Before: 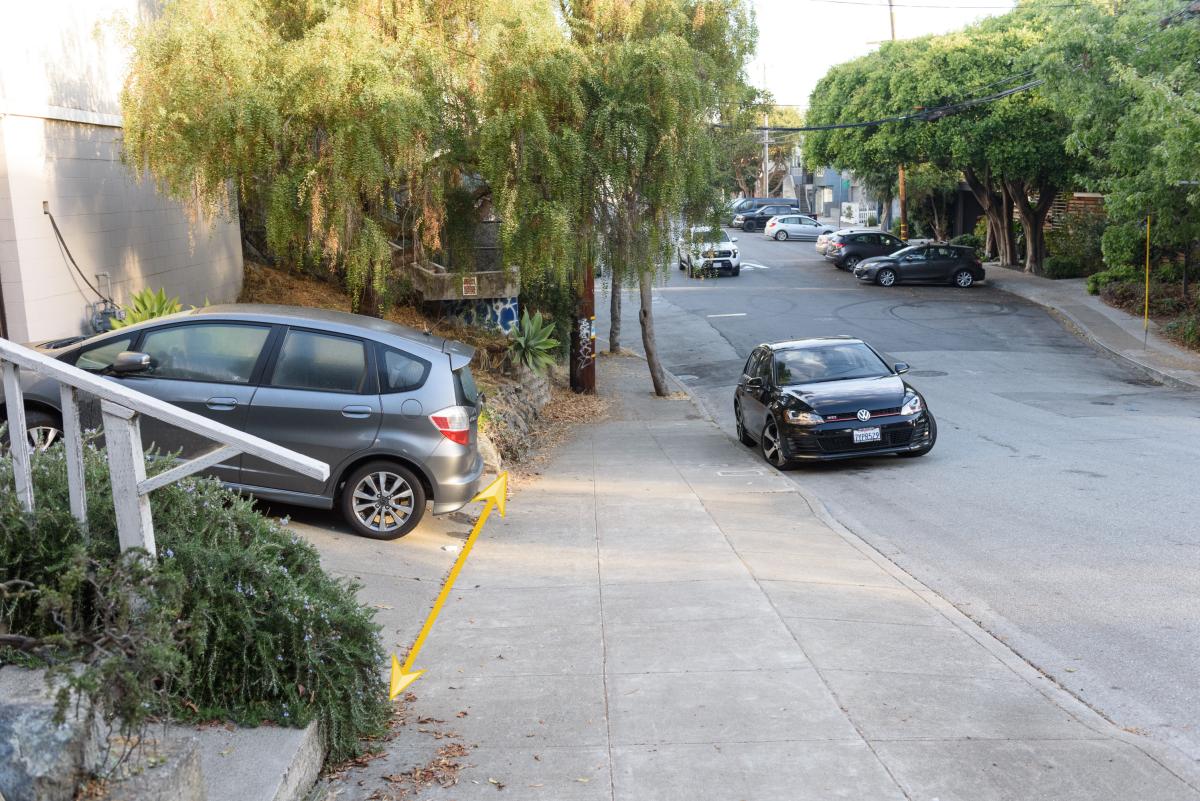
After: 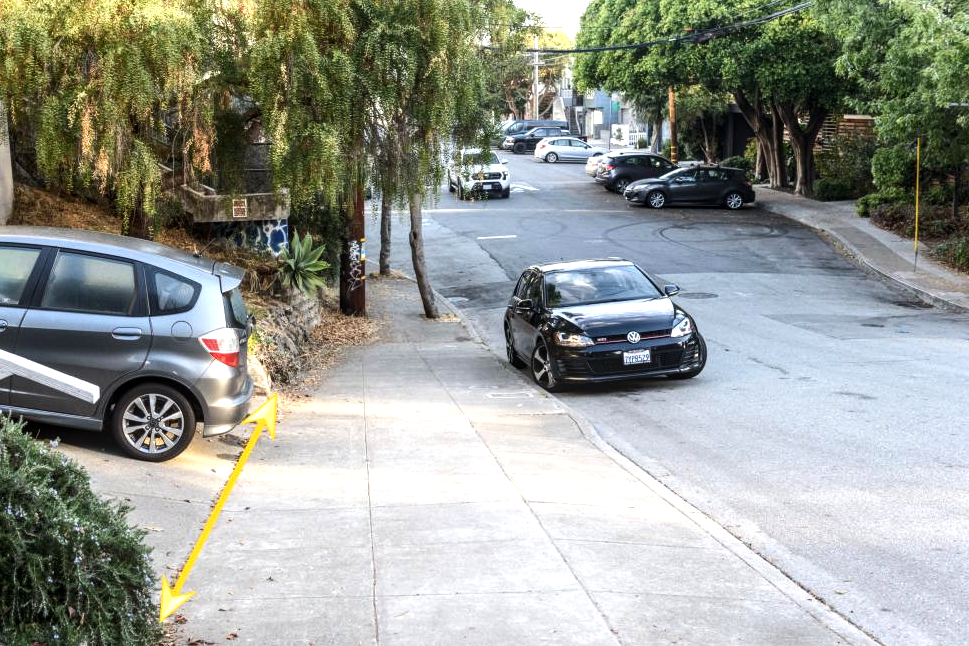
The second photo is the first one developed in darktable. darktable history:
tone equalizer: -8 EV -0.77 EV, -7 EV -0.711 EV, -6 EV -0.589 EV, -5 EV -0.389 EV, -3 EV 0.398 EV, -2 EV 0.6 EV, -1 EV 0.68 EV, +0 EV 0.764 EV, edges refinement/feathering 500, mask exposure compensation -1.57 EV, preserve details no
crop: left 19.207%, top 9.749%, bottom 9.594%
local contrast: on, module defaults
